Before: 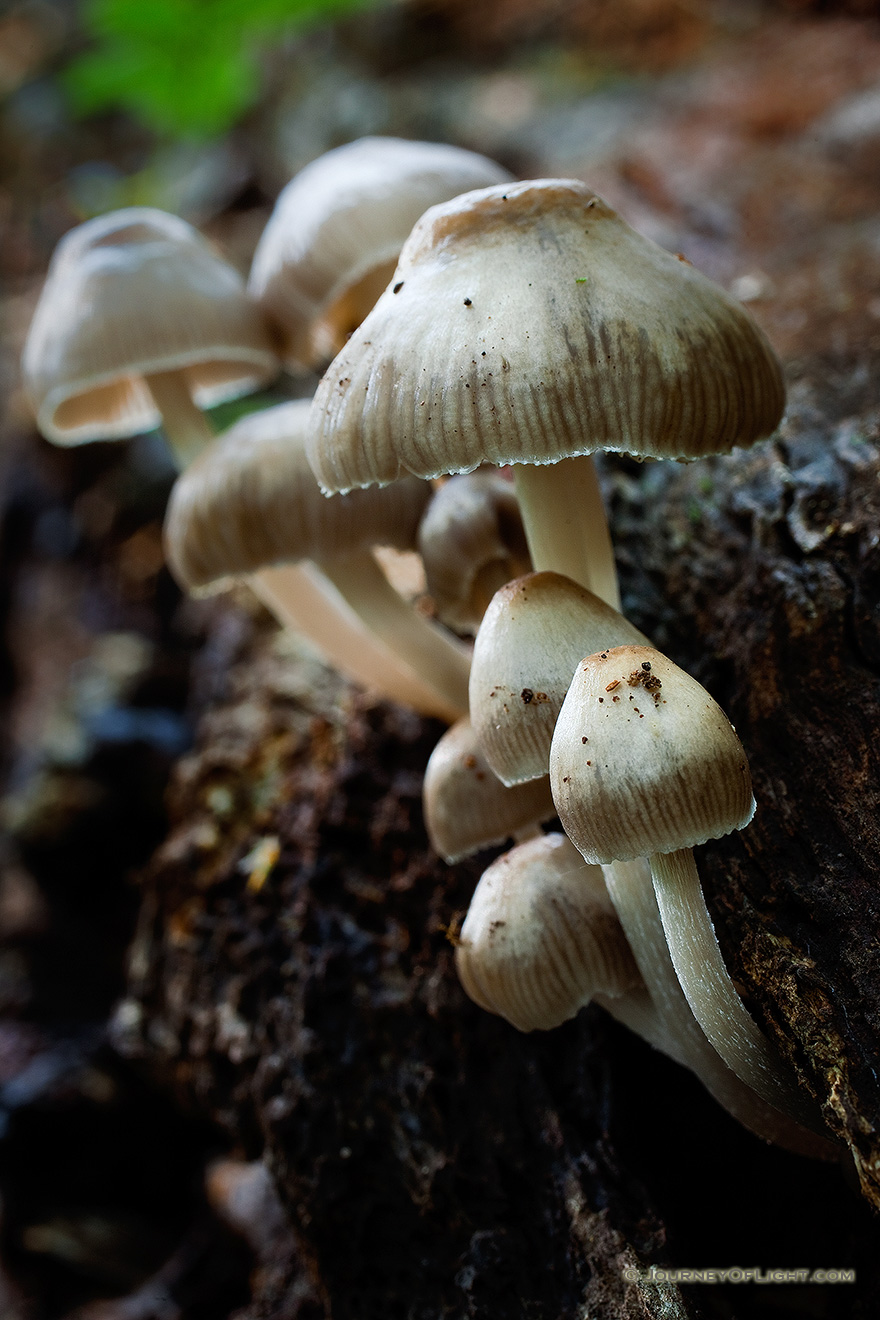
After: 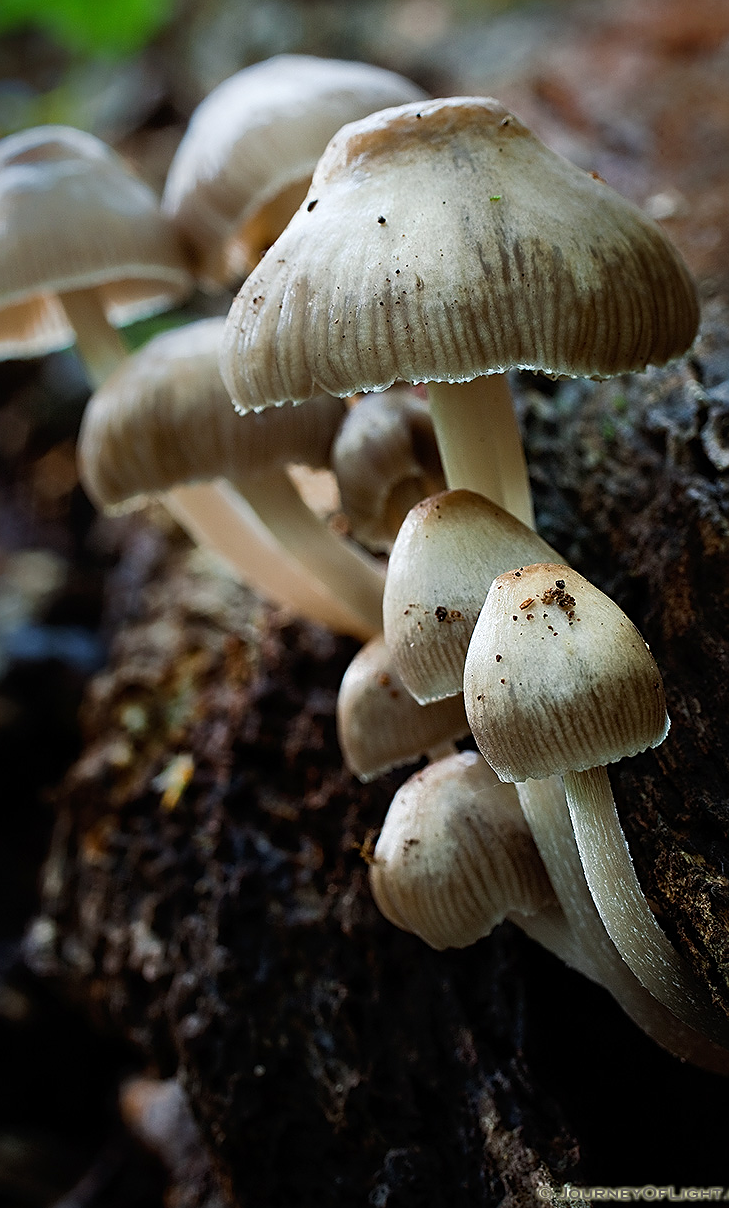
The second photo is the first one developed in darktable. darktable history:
sharpen: on, module defaults
crop: left 9.807%, top 6.259%, right 7.334%, bottom 2.177%
